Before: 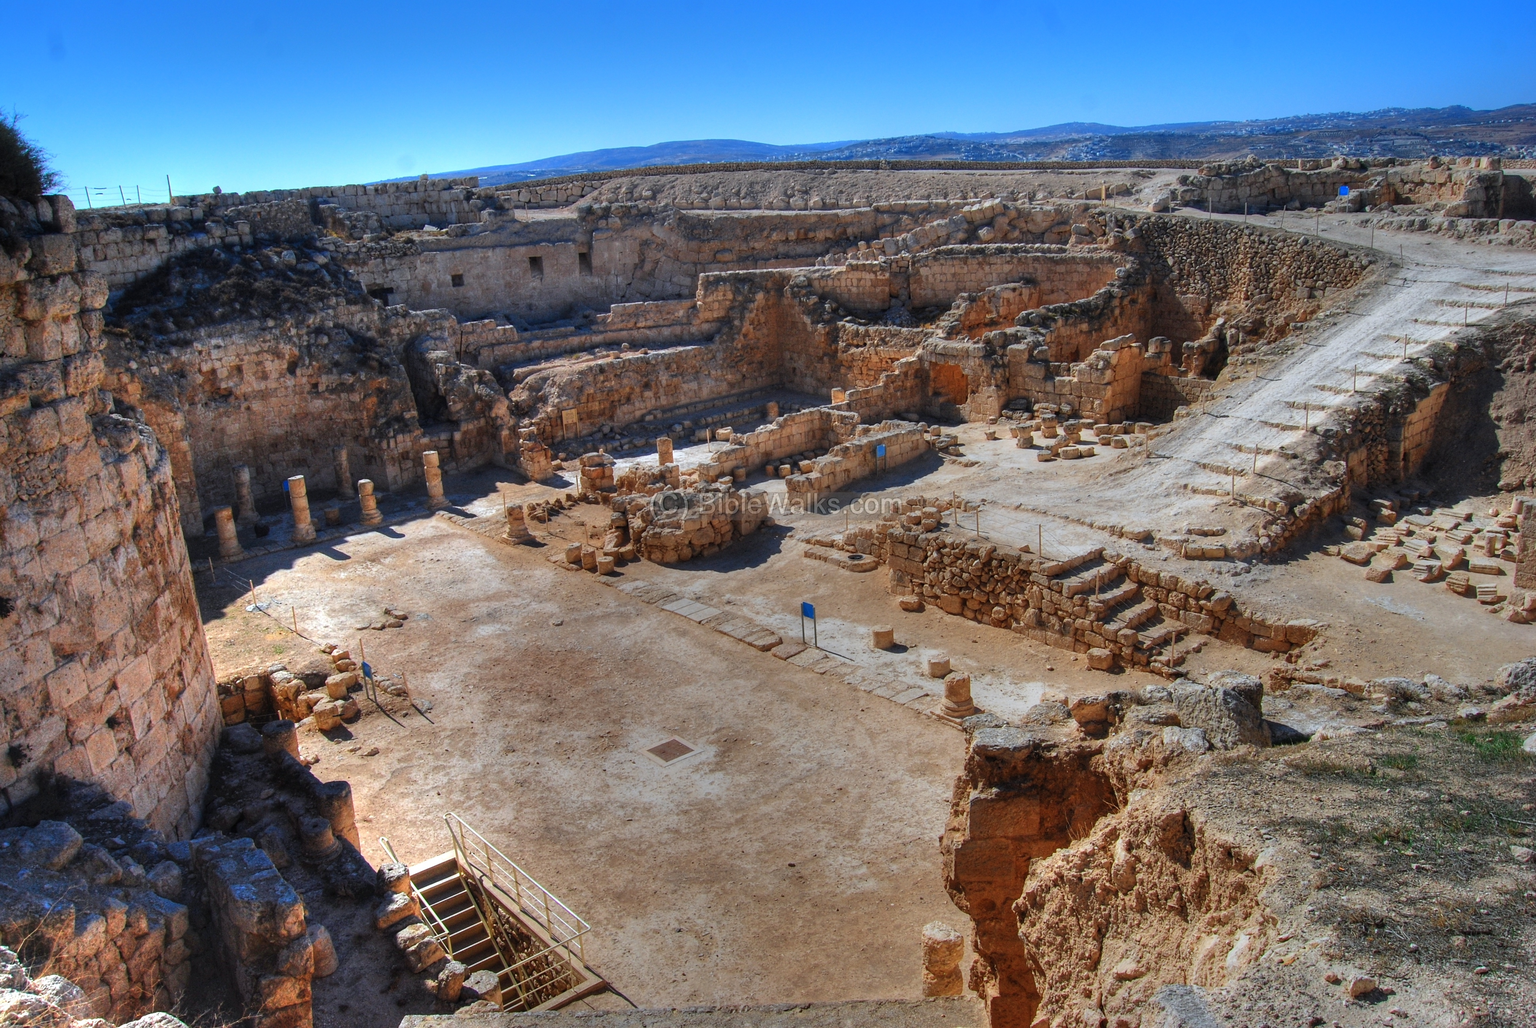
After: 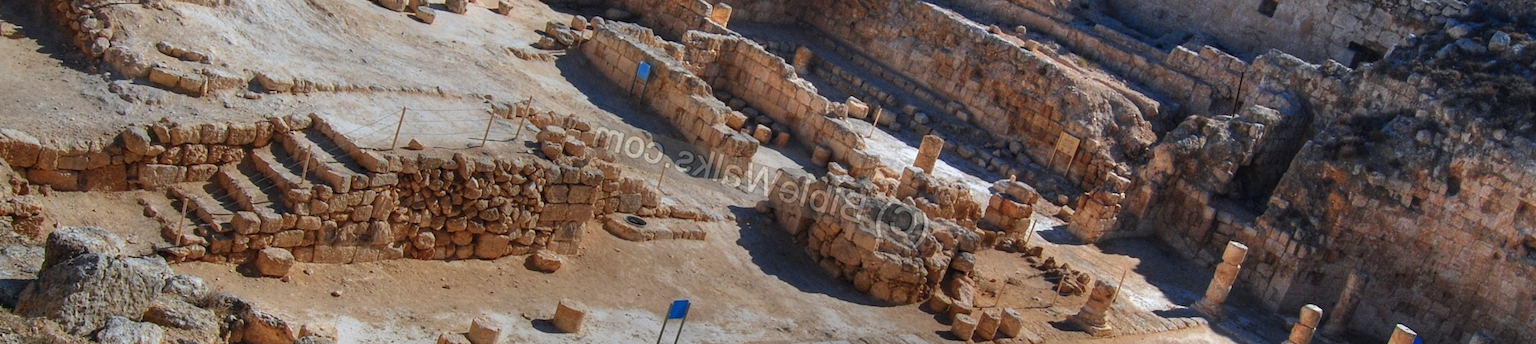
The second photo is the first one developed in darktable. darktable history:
crop and rotate: angle 16.12°, top 30.835%, bottom 35.653%
white balance: emerald 1
